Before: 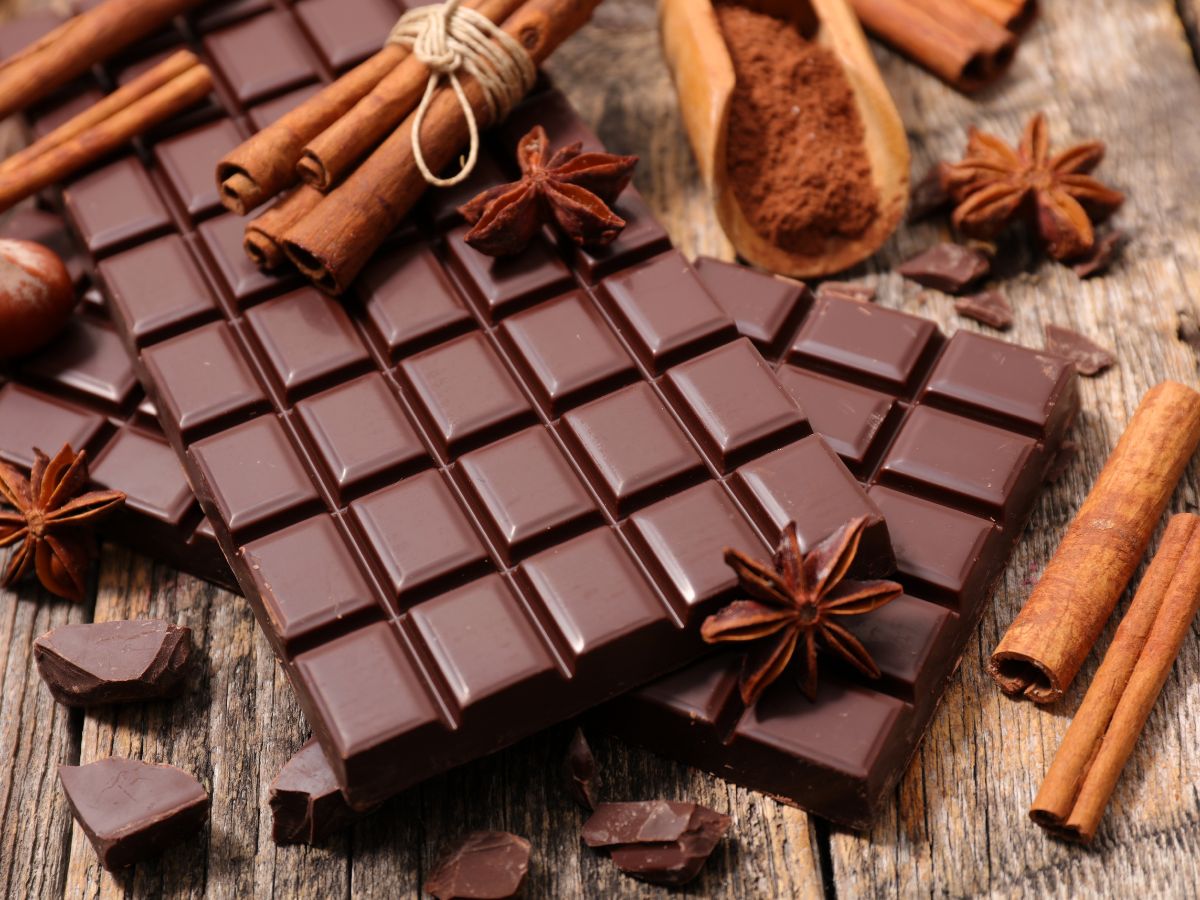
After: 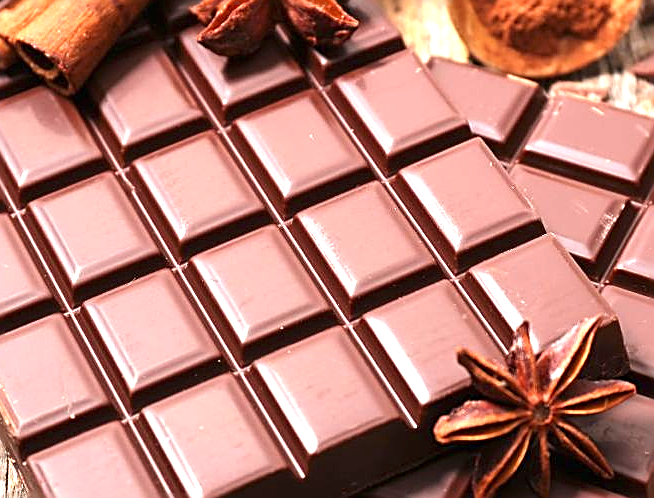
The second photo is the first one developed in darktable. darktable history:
crop and rotate: left 22.313%, top 22.316%, right 23.171%, bottom 22.305%
sharpen: amount 0.991
exposure: black level correction 0, exposure 1.593 EV, compensate highlight preservation false
